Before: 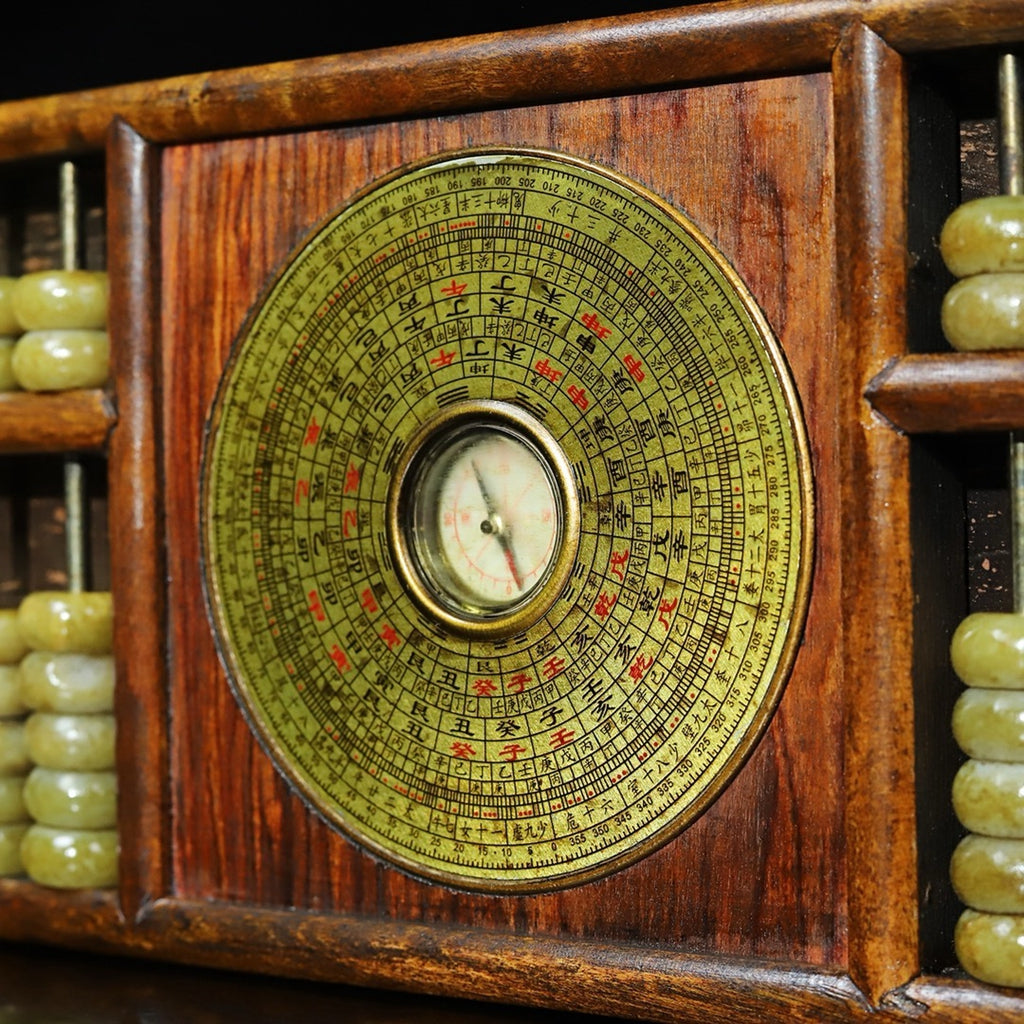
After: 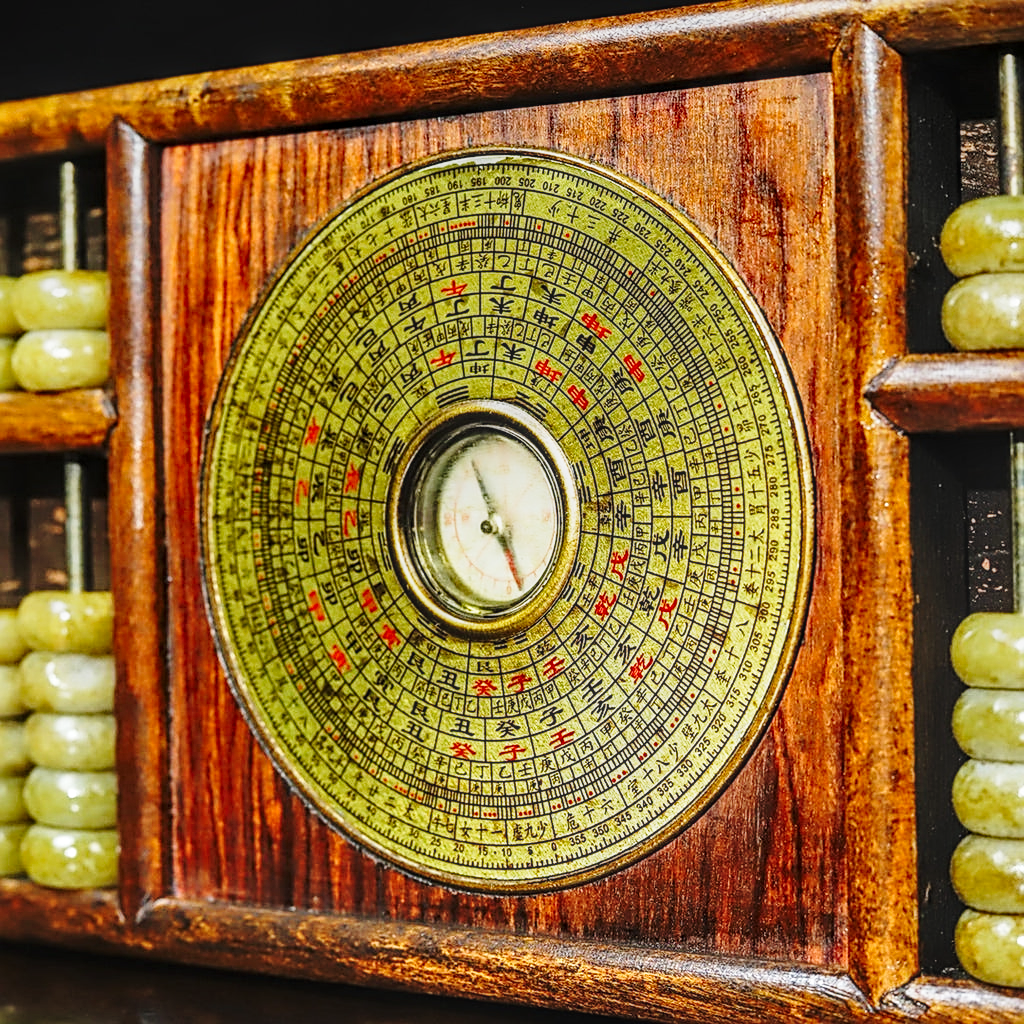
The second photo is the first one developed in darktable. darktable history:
base curve: curves: ch0 [(0, 0) (0.028, 0.03) (0.121, 0.232) (0.46, 0.748) (0.859, 0.968) (1, 1)], preserve colors none
local contrast: highlights 5%, shadows 6%, detail 133%
sharpen: on, module defaults
